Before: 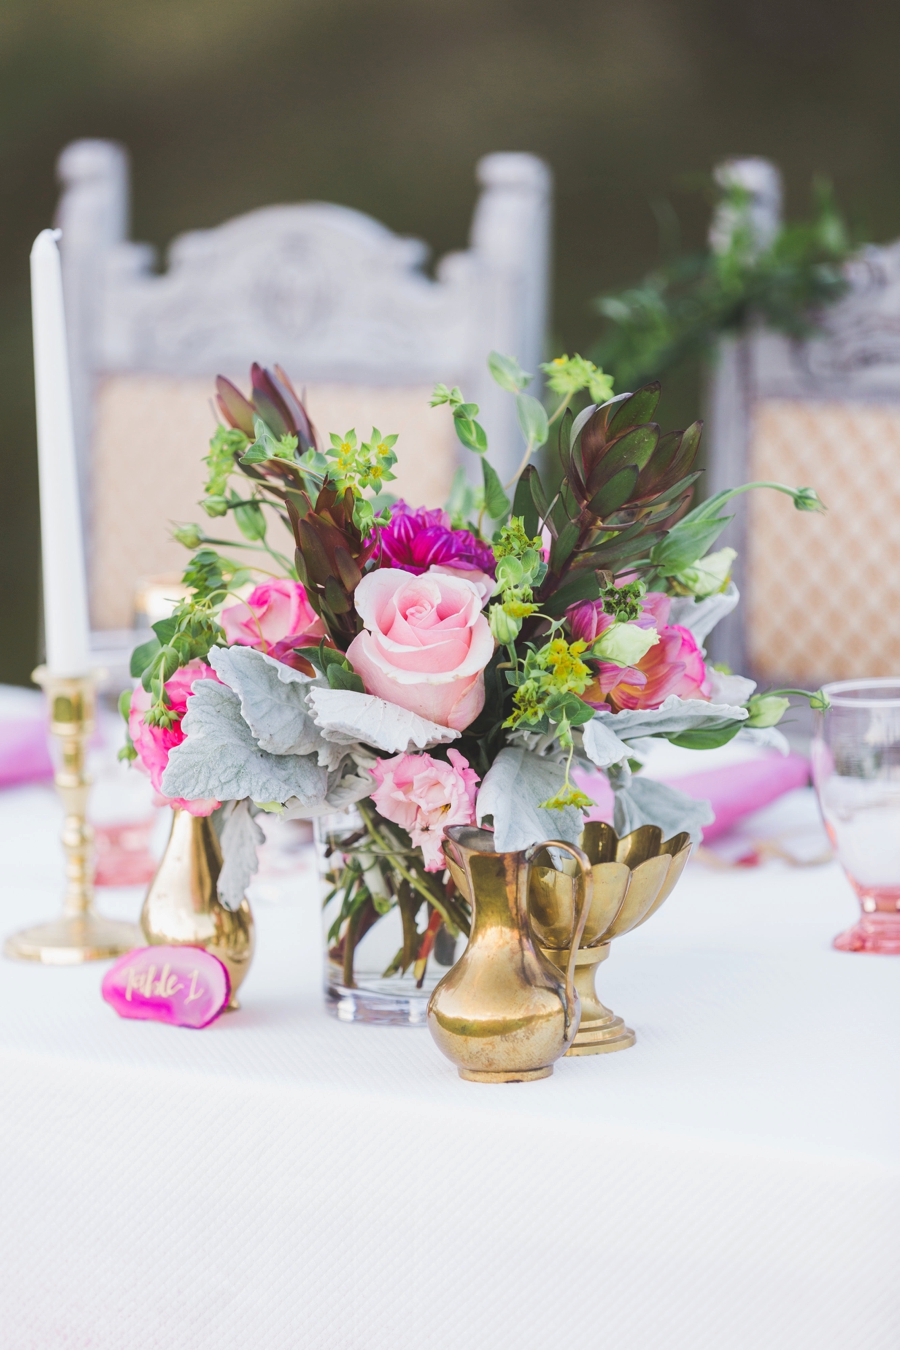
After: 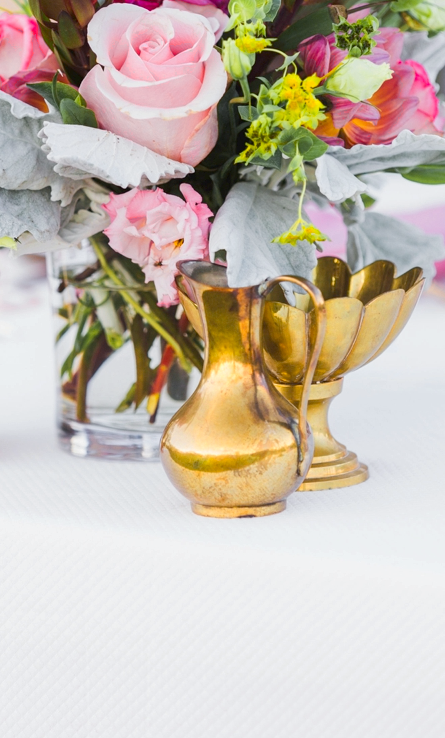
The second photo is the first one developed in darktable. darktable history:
crop: left 29.751%, top 41.865%, right 20.756%, bottom 3.468%
exposure: black level correction 0.011, compensate highlight preservation false
color zones: curves: ch0 [(0, 0.511) (0.143, 0.531) (0.286, 0.56) (0.429, 0.5) (0.571, 0.5) (0.714, 0.5) (0.857, 0.5) (1, 0.5)]; ch1 [(0, 0.525) (0.143, 0.705) (0.286, 0.715) (0.429, 0.35) (0.571, 0.35) (0.714, 0.35) (0.857, 0.4) (1, 0.4)]; ch2 [(0, 0.572) (0.143, 0.512) (0.286, 0.473) (0.429, 0.45) (0.571, 0.5) (0.714, 0.5) (0.857, 0.518) (1, 0.518)]
